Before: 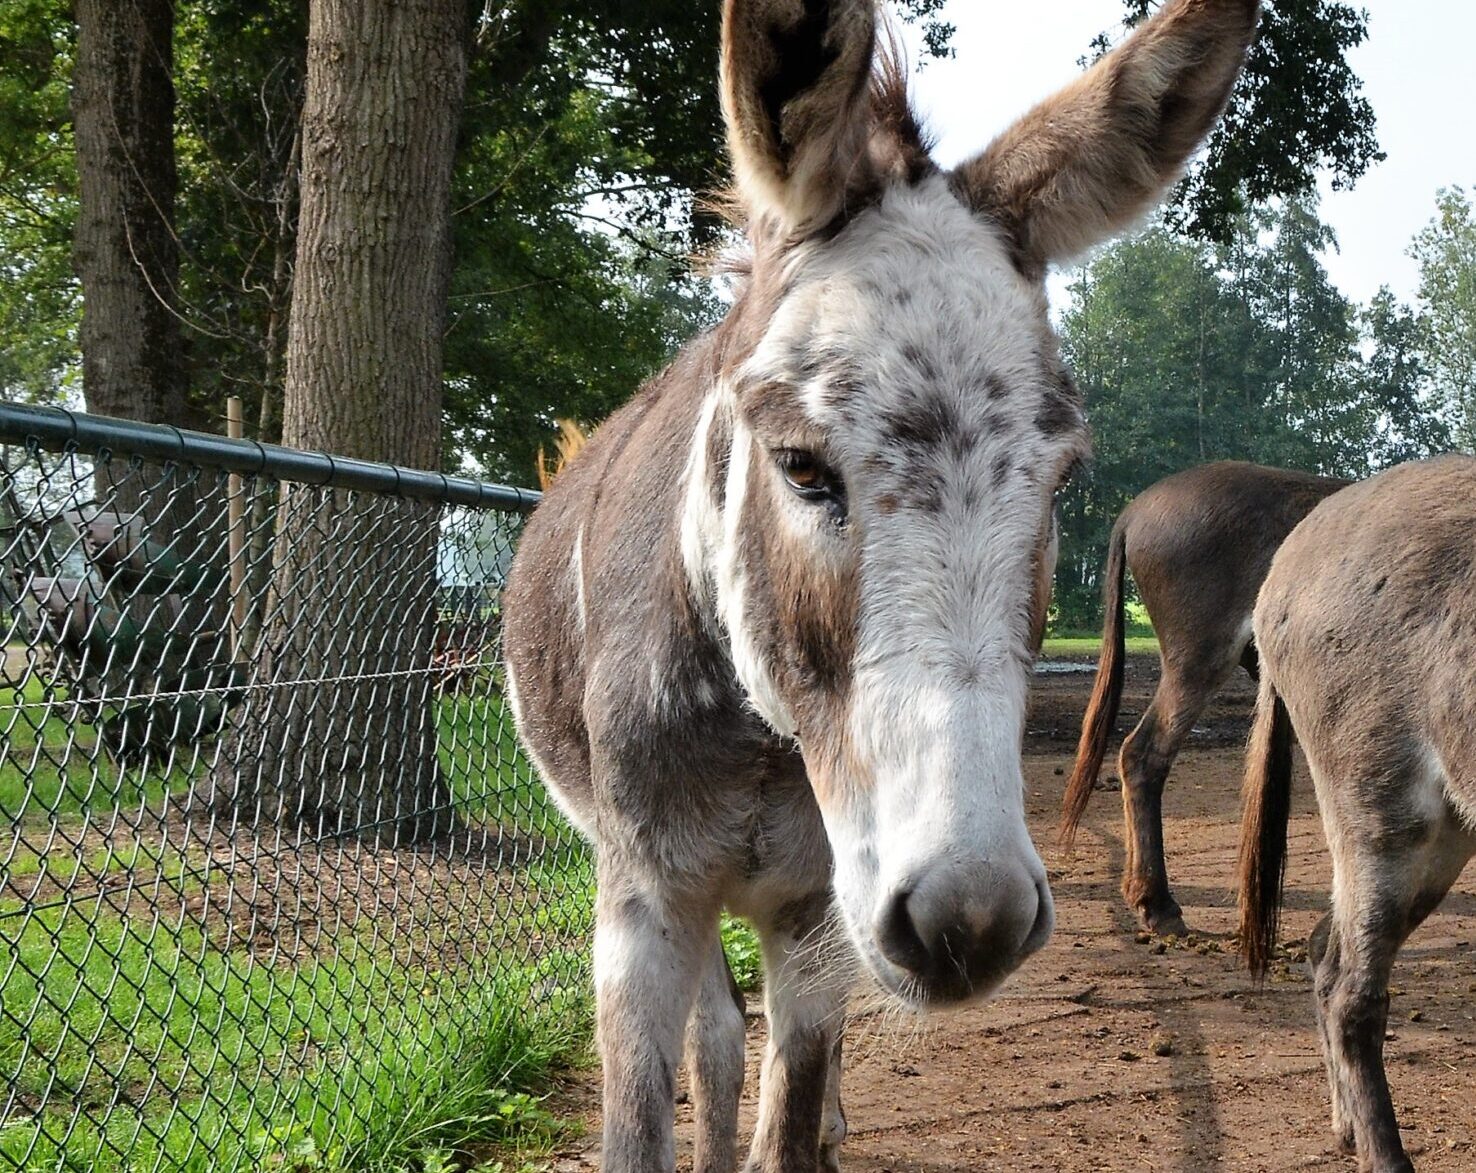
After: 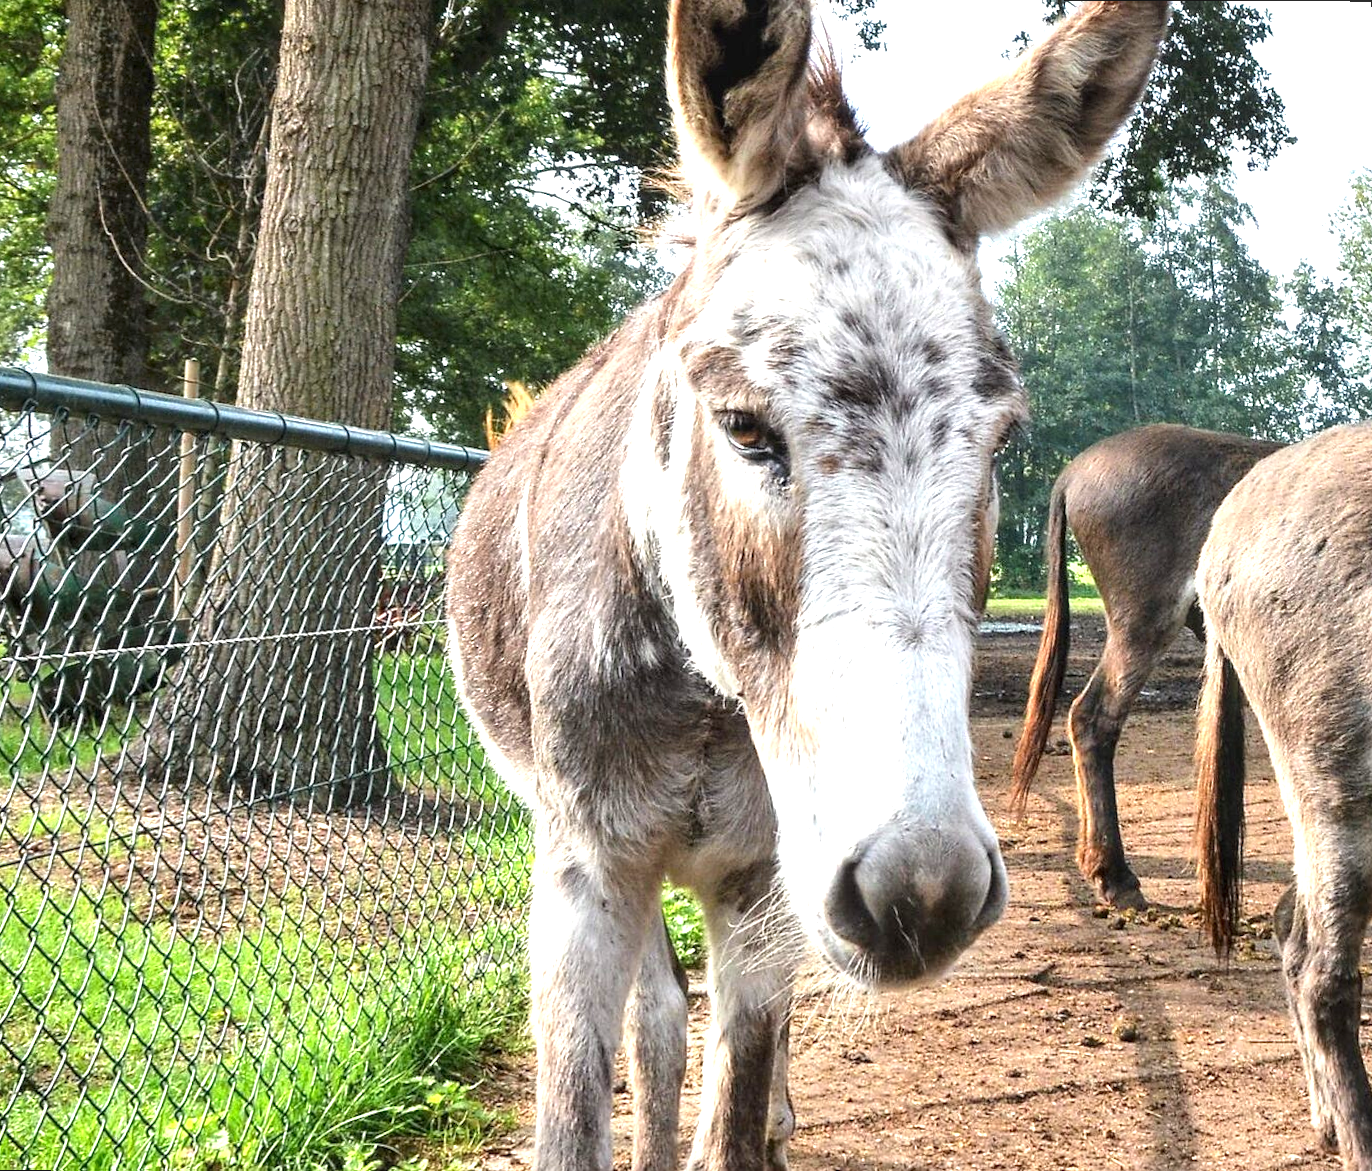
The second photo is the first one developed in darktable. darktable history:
local contrast: on, module defaults
white balance: emerald 1
exposure: black level correction 0, exposure 1.2 EV, compensate exposure bias true, compensate highlight preservation false
rotate and perspective: rotation 0.215°, lens shift (vertical) -0.139, crop left 0.069, crop right 0.939, crop top 0.002, crop bottom 0.996
